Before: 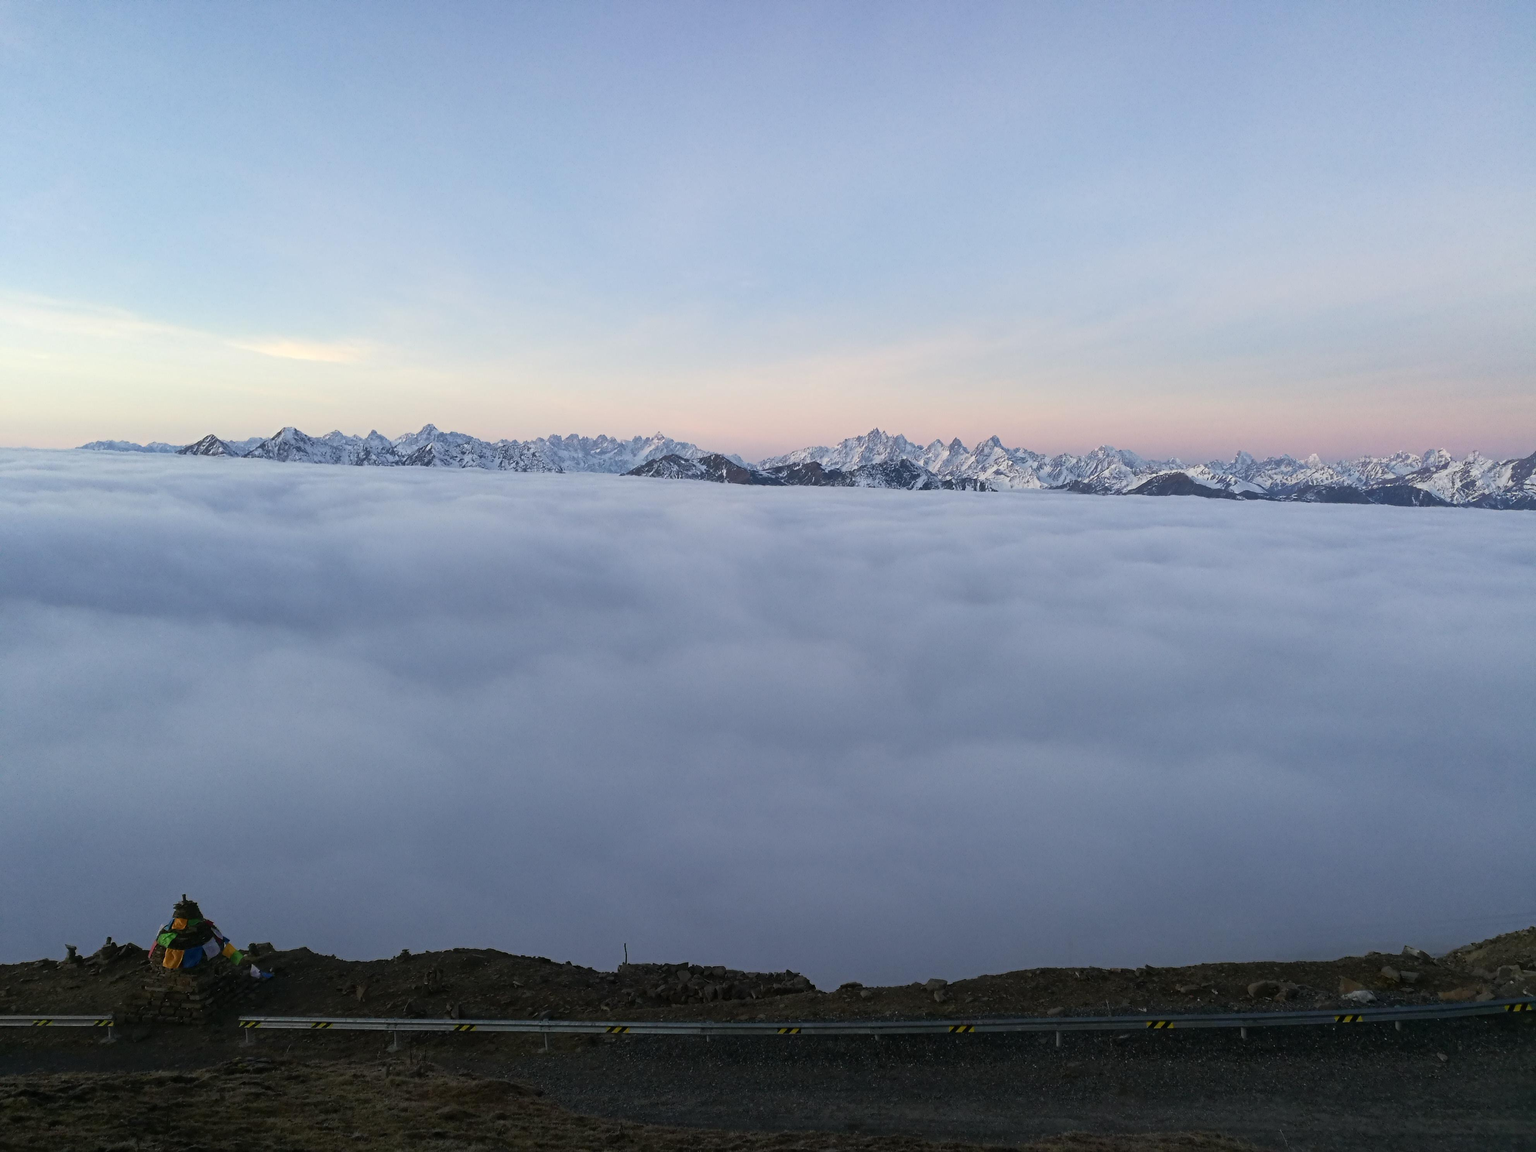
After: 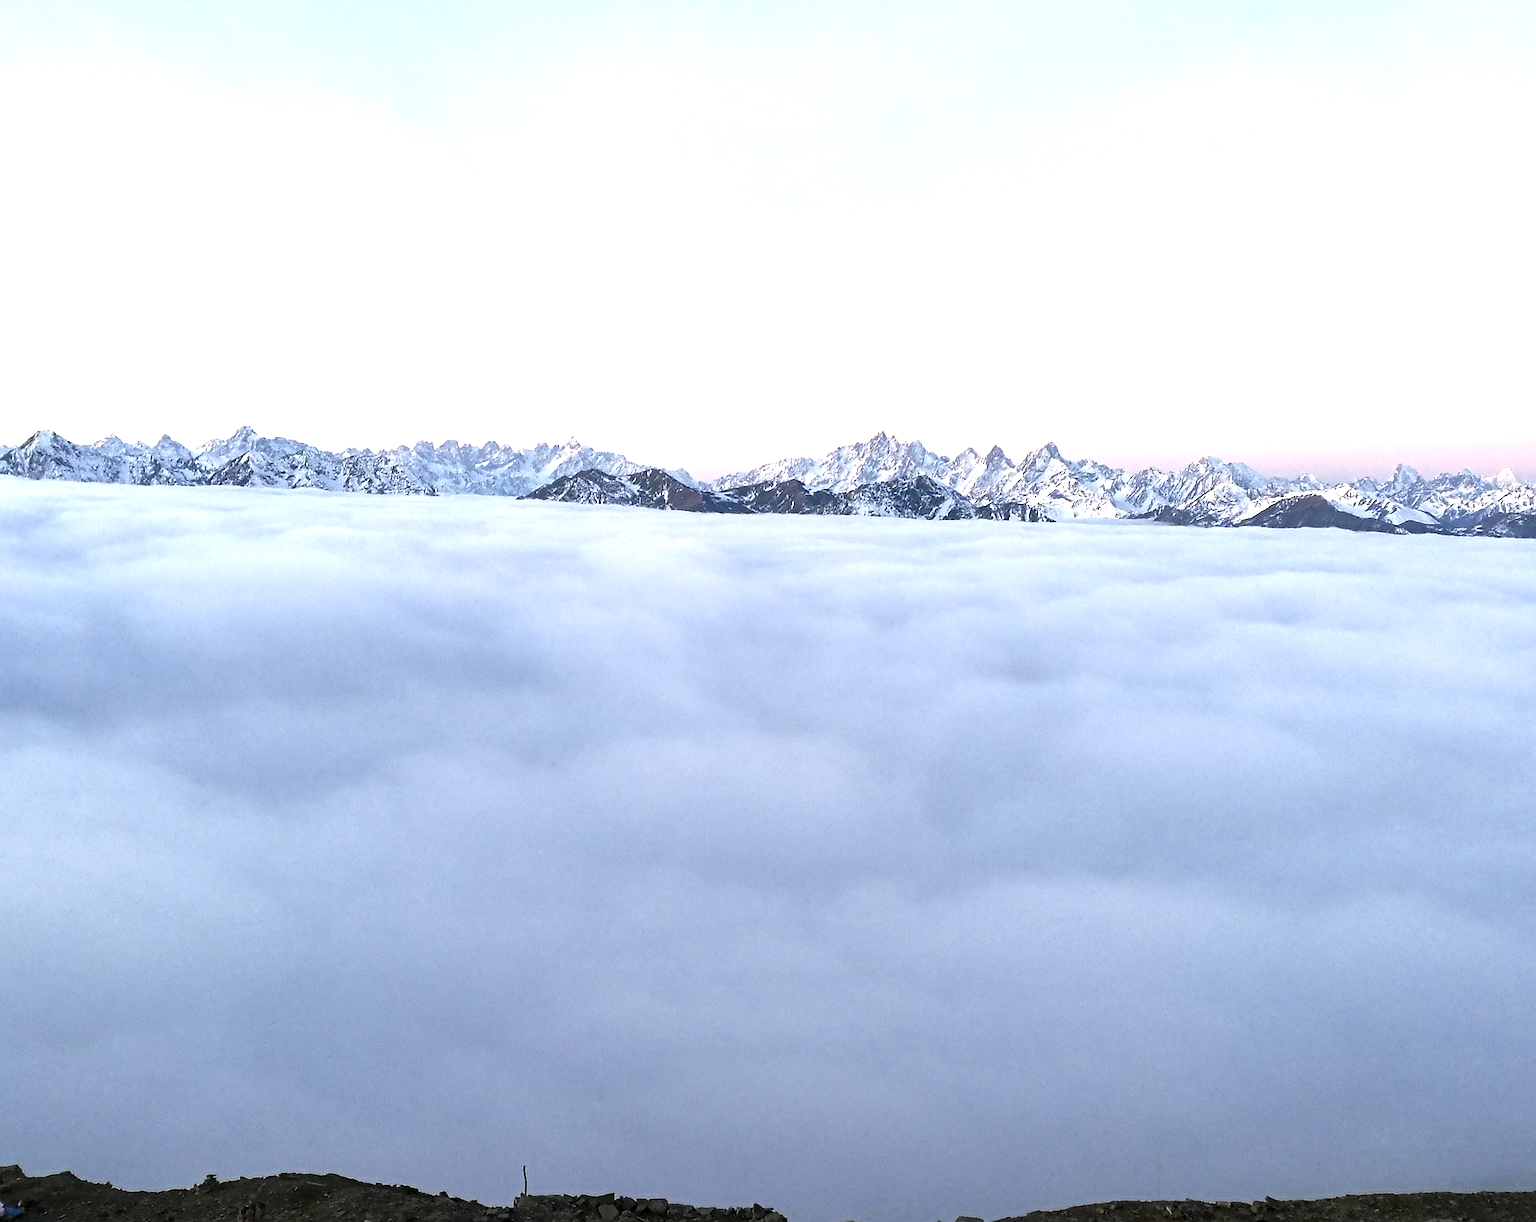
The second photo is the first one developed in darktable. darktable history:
crop and rotate: left 16.784%, top 10.891%, right 13.051%, bottom 14.672%
local contrast: highlights 26%, shadows 75%, midtone range 0.744
exposure: black level correction 0, exposure 1.199 EV, compensate highlight preservation false
sharpen: radius 1.822, amount 0.416, threshold 1.676
